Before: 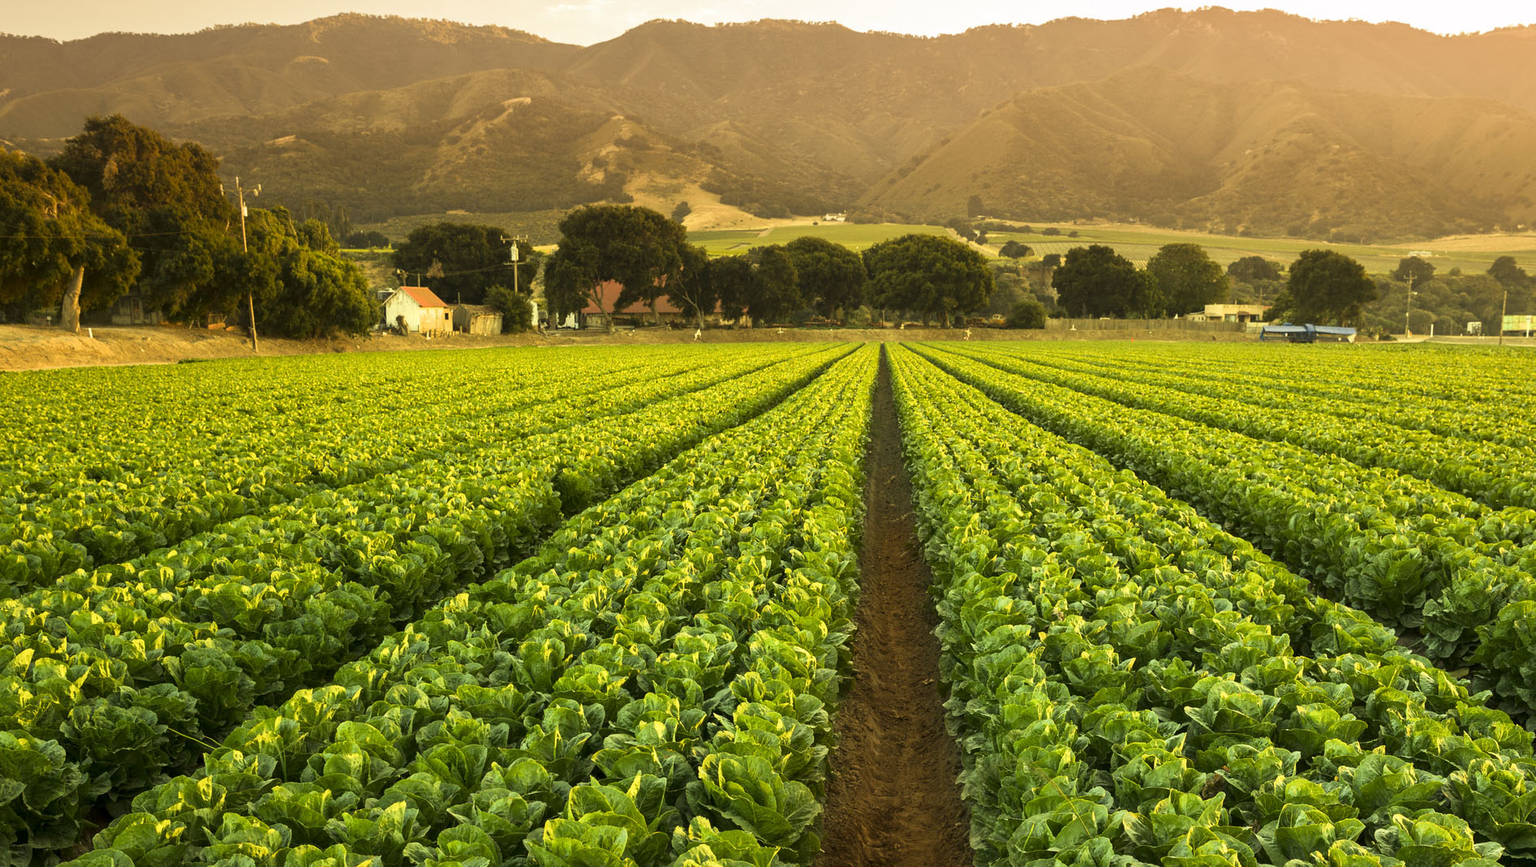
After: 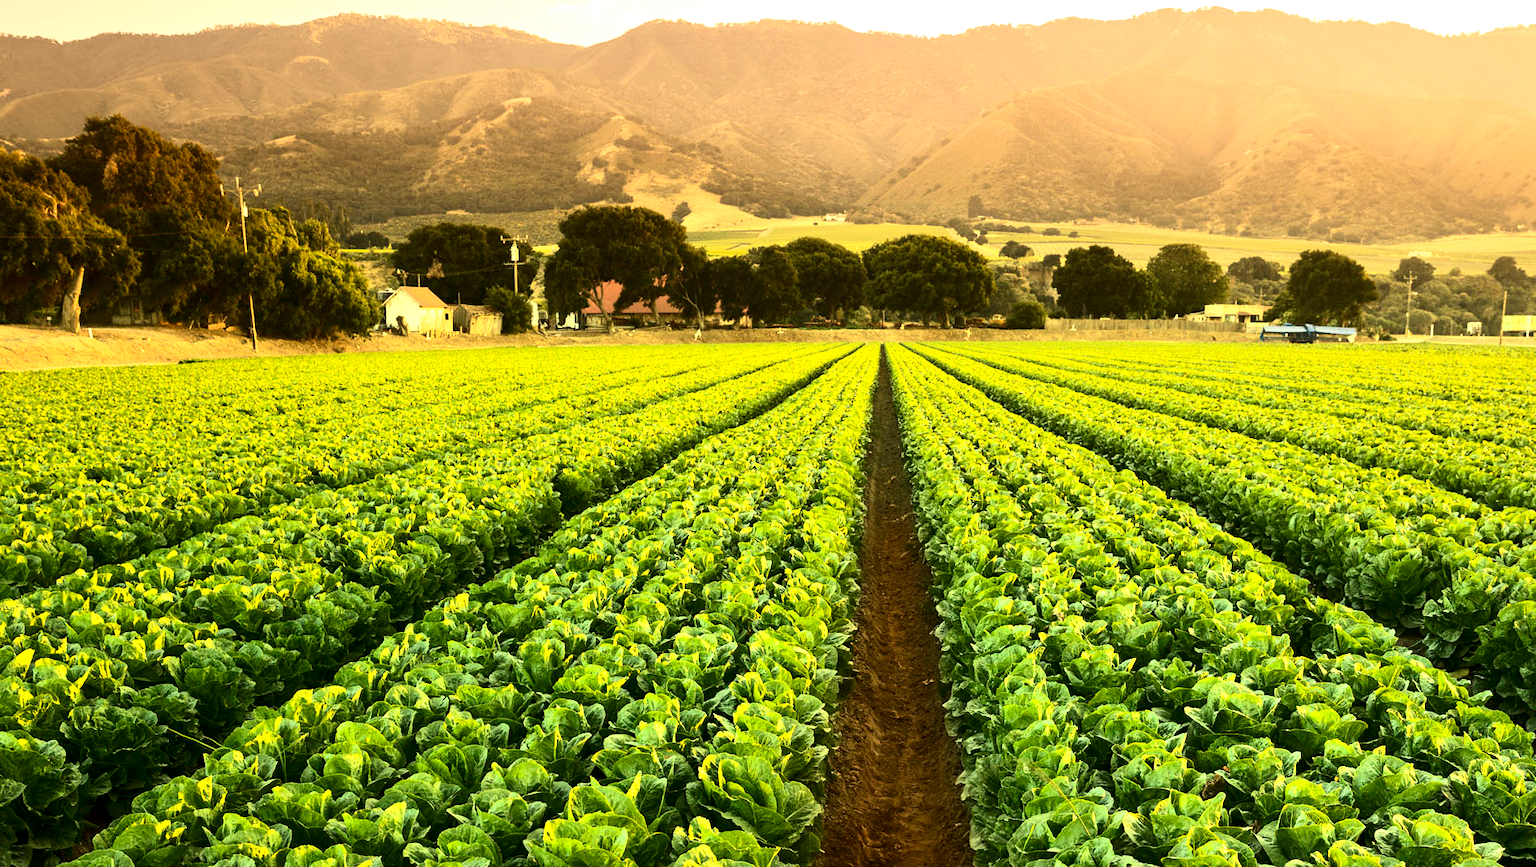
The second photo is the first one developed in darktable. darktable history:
contrast brightness saturation: contrast 0.28
exposure: black level correction 0, exposure 0.5 EV, compensate highlight preservation false
